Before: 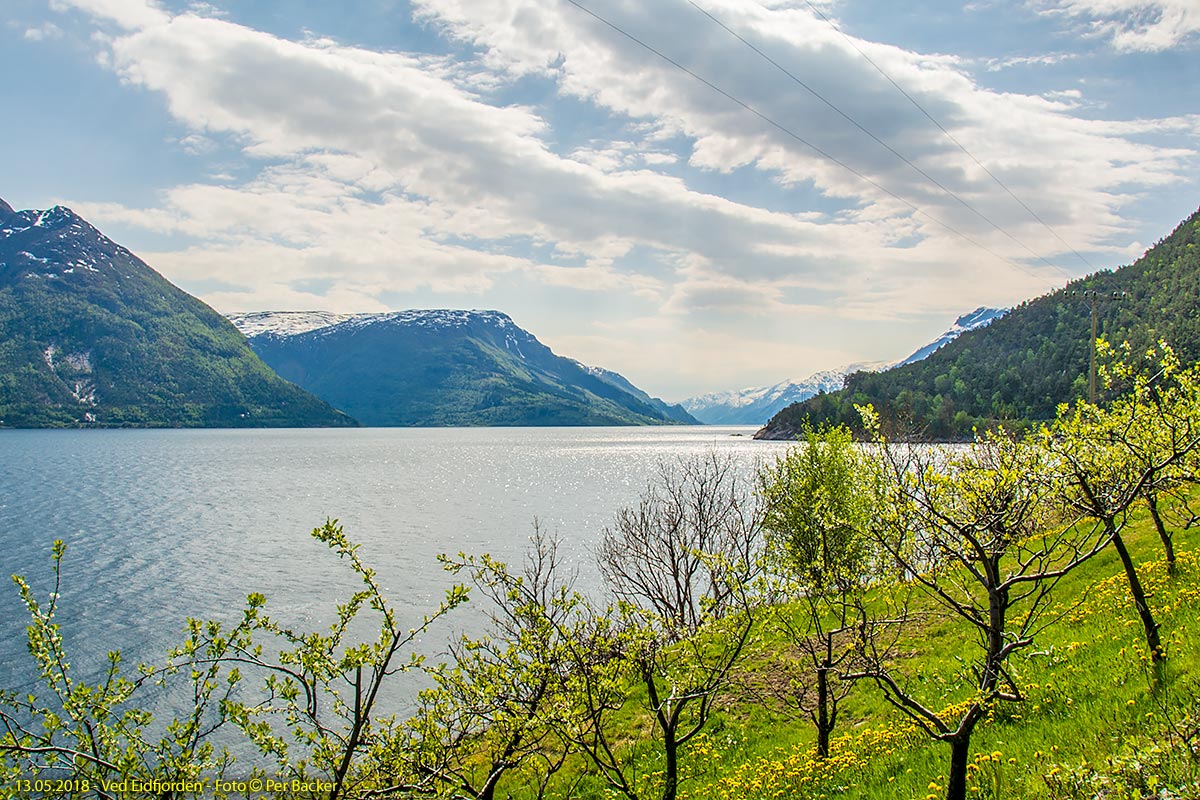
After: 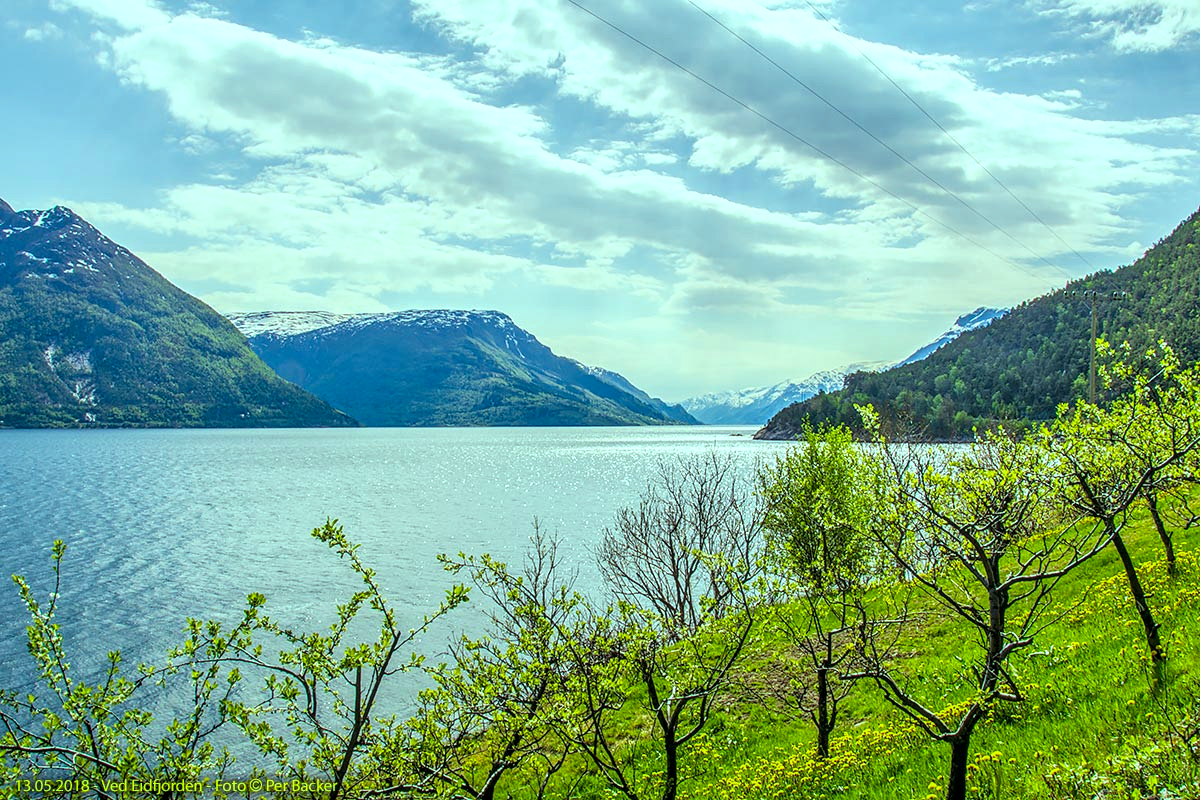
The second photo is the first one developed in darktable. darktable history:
local contrast: on, module defaults
color balance: mode lift, gamma, gain (sRGB), lift [0.997, 0.979, 1.021, 1.011], gamma [1, 1.084, 0.916, 0.998], gain [1, 0.87, 1.13, 1.101], contrast 4.55%, contrast fulcrum 38.24%, output saturation 104.09%
color correction: saturation 1.1
